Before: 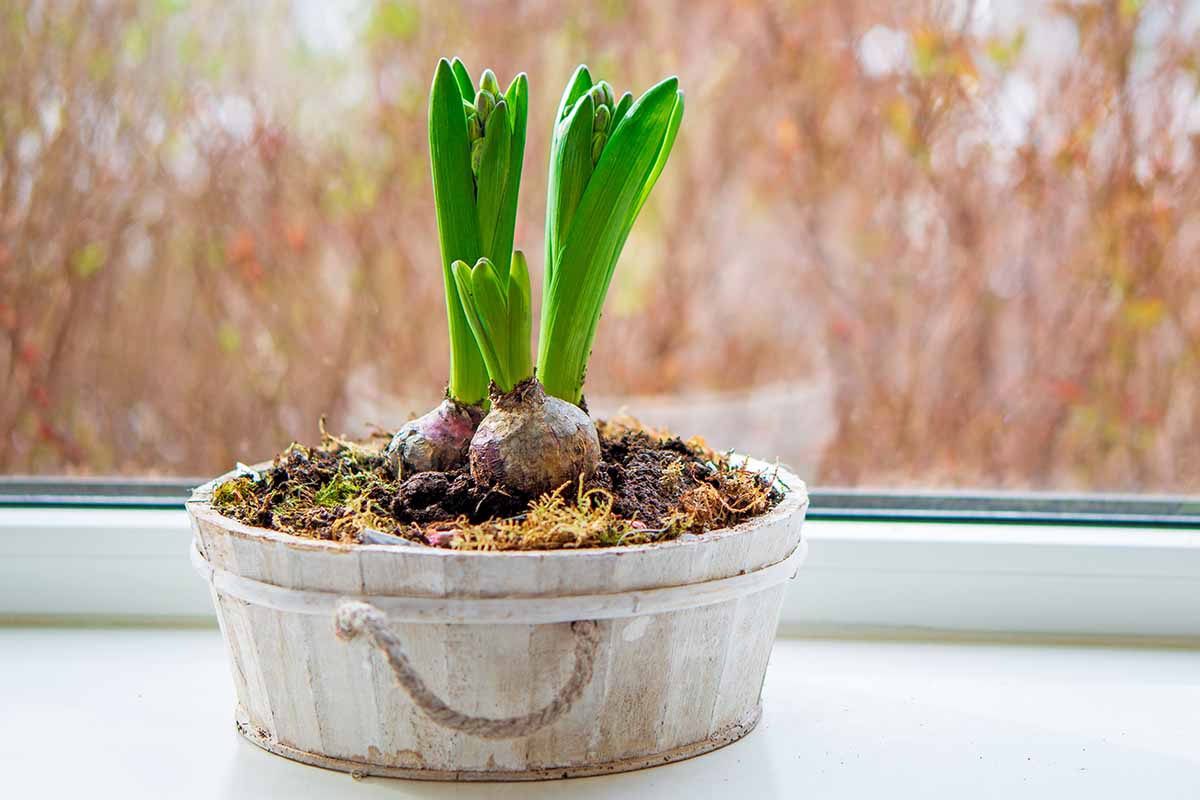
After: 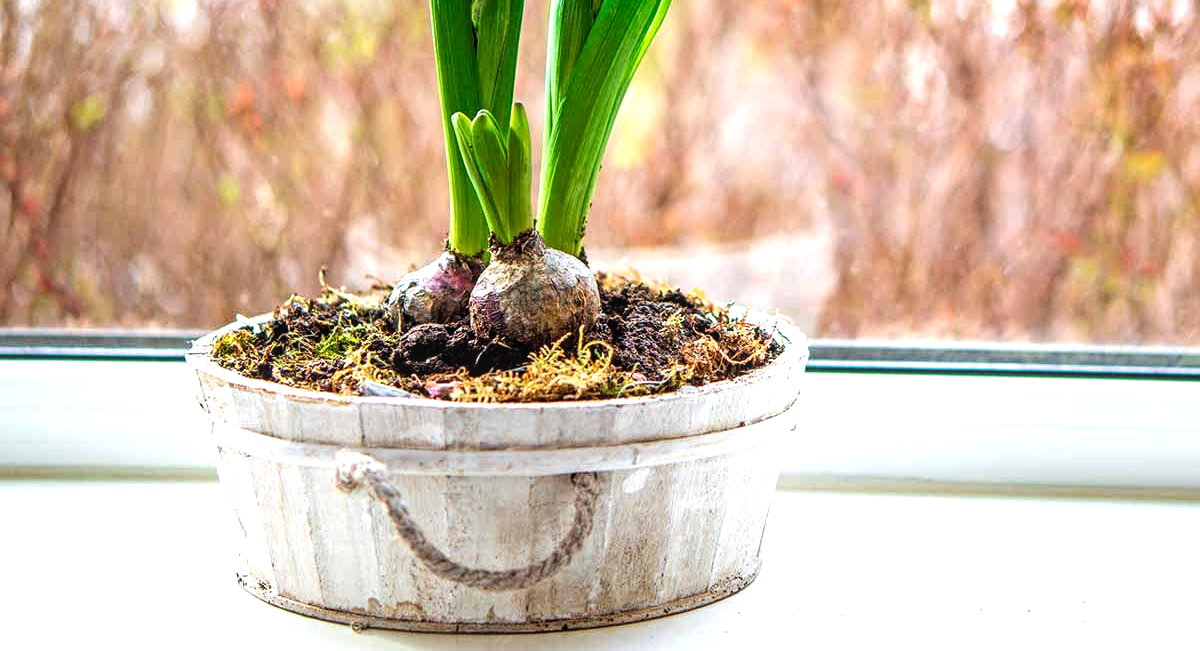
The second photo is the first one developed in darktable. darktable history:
tone equalizer: -8 EV -0.75 EV, -7 EV -0.7 EV, -6 EV -0.6 EV, -5 EV -0.4 EV, -3 EV 0.4 EV, -2 EV 0.6 EV, -1 EV 0.7 EV, +0 EV 0.75 EV, edges refinement/feathering 500, mask exposure compensation -1.57 EV, preserve details no
crop and rotate: top 18.507%
local contrast: on, module defaults
